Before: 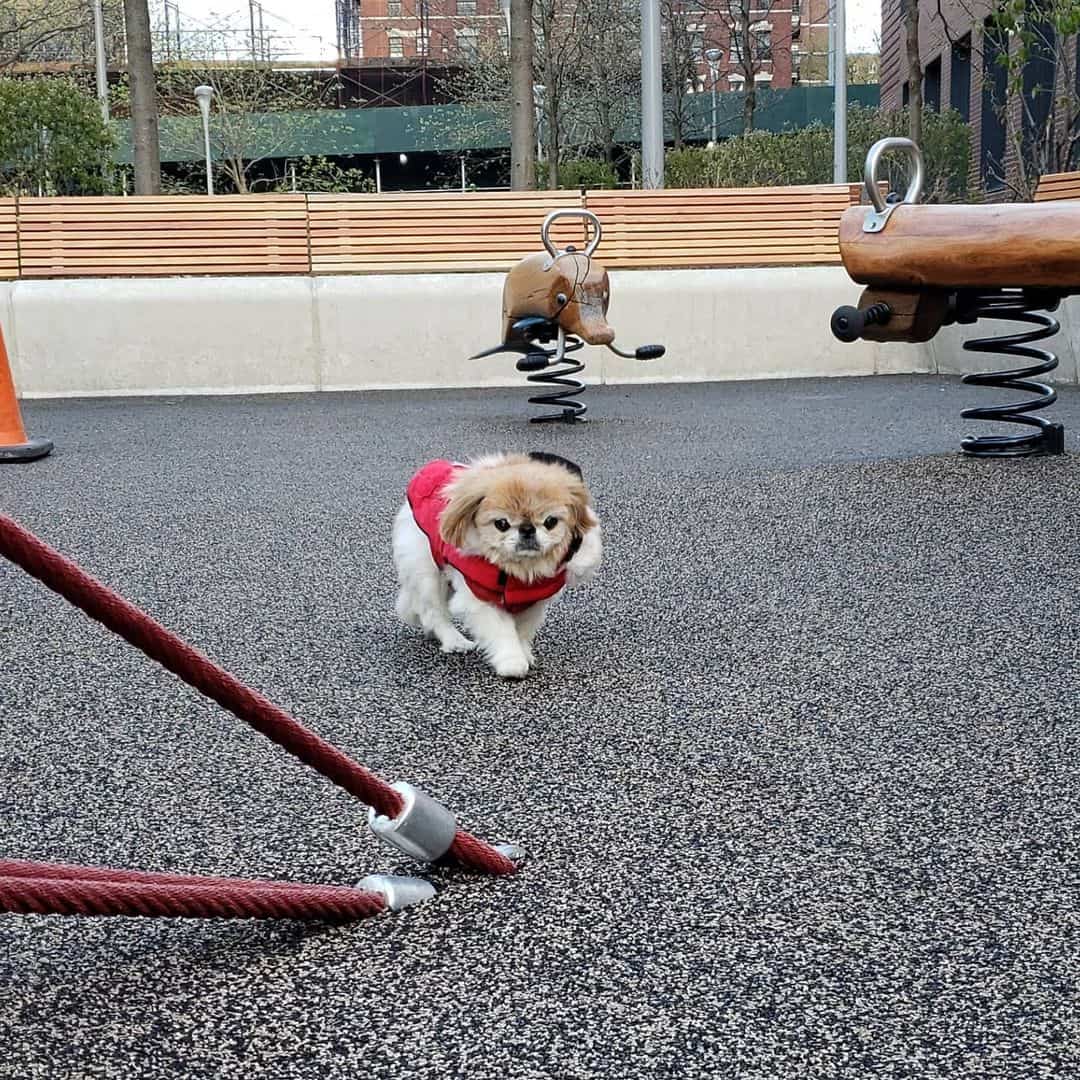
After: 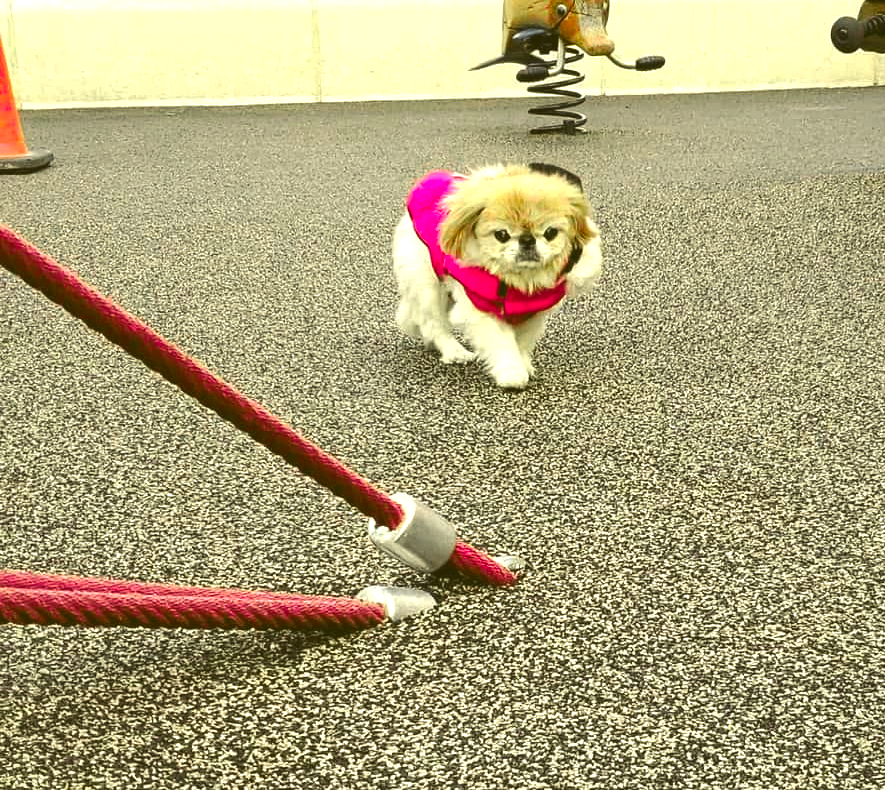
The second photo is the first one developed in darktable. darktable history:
exposure: black level correction 0, exposure 0.695 EV, compensate exposure bias true, compensate highlight preservation false
tone curve: curves: ch0 [(0, 0) (0.003, 0.125) (0.011, 0.139) (0.025, 0.155) (0.044, 0.174) (0.069, 0.192) (0.1, 0.211) (0.136, 0.234) (0.177, 0.262) (0.224, 0.296) (0.277, 0.337) (0.335, 0.385) (0.399, 0.436) (0.468, 0.5) (0.543, 0.573) (0.623, 0.644) (0.709, 0.713) (0.801, 0.791) (0.898, 0.881) (1, 1)], preserve colors none
crop: top 26.828%, right 18.053%
color correction: highlights a* 0.09, highlights b* 29.54, shadows a* -0.164, shadows b* 21.22
color zones: curves: ch0 [(0, 0.533) (0.126, 0.533) (0.234, 0.533) (0.368, 0.357) (0.5, 0.5) (0.625, 0.5) (0.74, 0.637) (0.875, 0.5)]; ch1 [(0.004, 0.708) (0.129, 0.662) (0.25, 0.5) (0.375, 0.331) (0.496, 0.396) (0.625, 0.649) (0.739, 0.26) (0.875, 0.5) (1, 0.478)]; ch2 [(0, 0.409) (0.132, 0.403) (0.236, 0.558) (0.379, 0.448) (0.5, 0.5) (0.625, 0.5) (0.691, 0.39) (0.875, 0.5)]
levels: mode automatic, levels [0, 0.478, 1]
